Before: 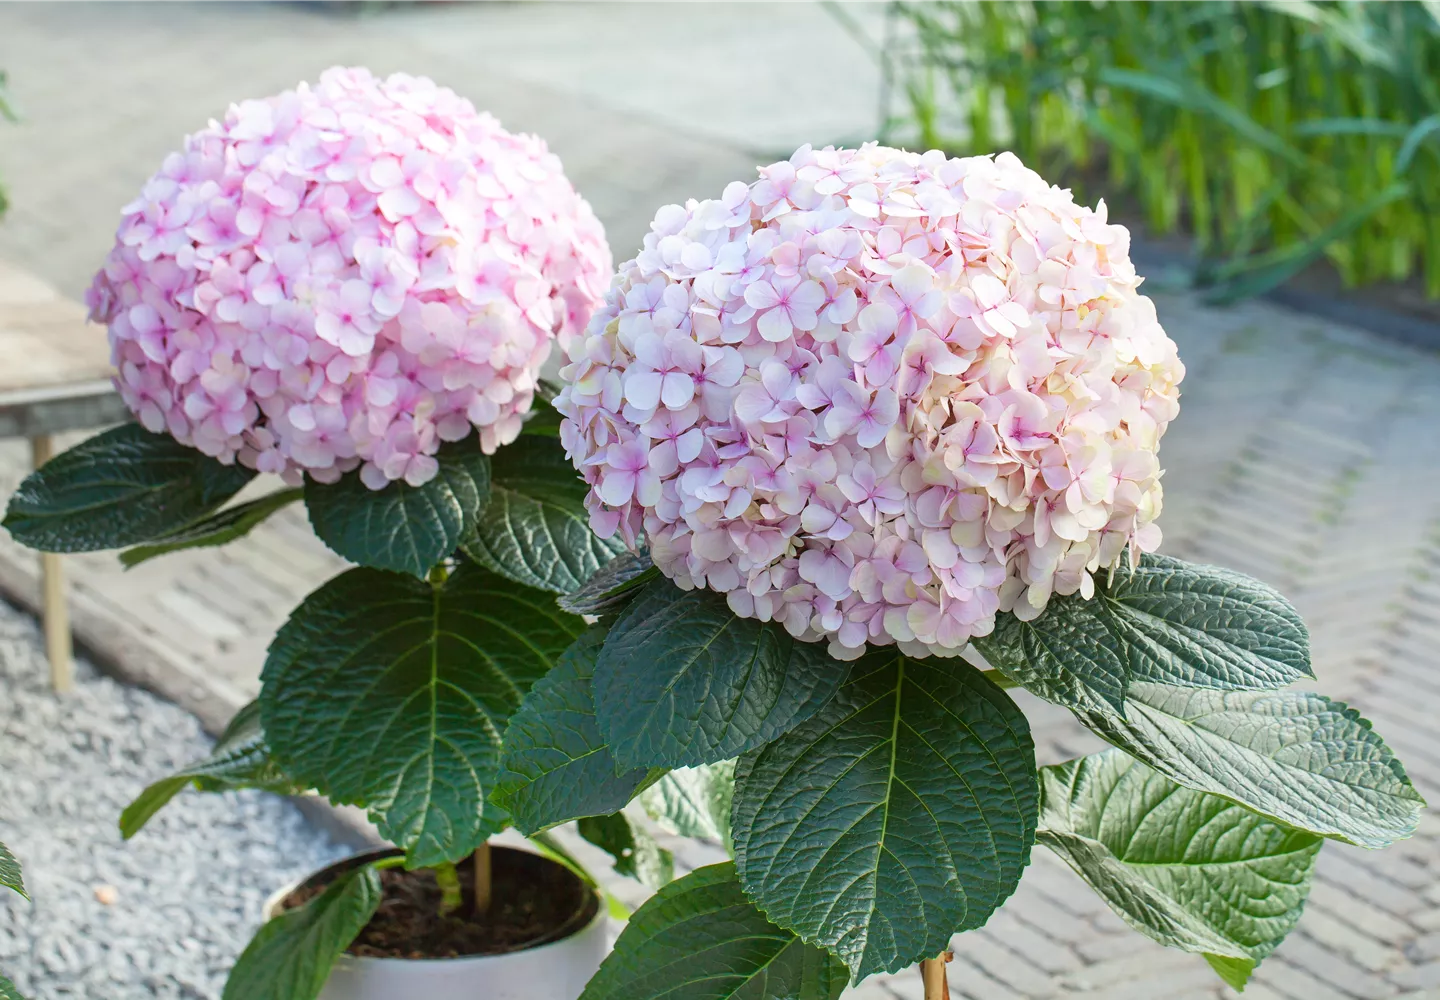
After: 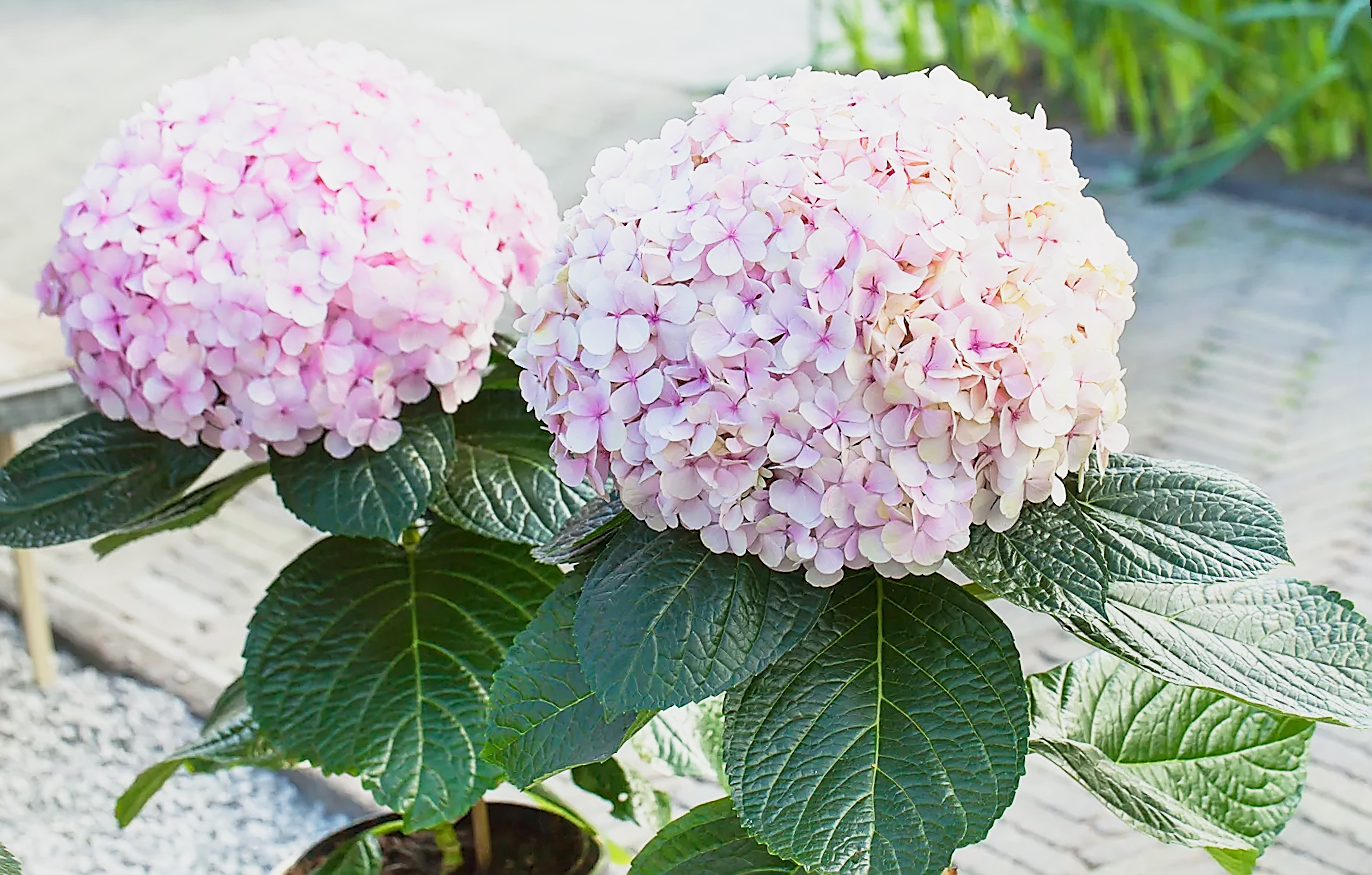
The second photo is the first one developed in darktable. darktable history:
base curve: curves: ch0 [(0, 0) (0.088, 0.125) (0.176, 0.251) (0.354, 0.501) (0.613, 0.749) (1, 0.877)], preserve colors none
sharpen: radius 1.4, amount 1.25, threshold 0.7
rotate and perspective: rotation -5°, crop left 0.05, crop right 0.952, crop top 0.11, crop bottom 0.89
